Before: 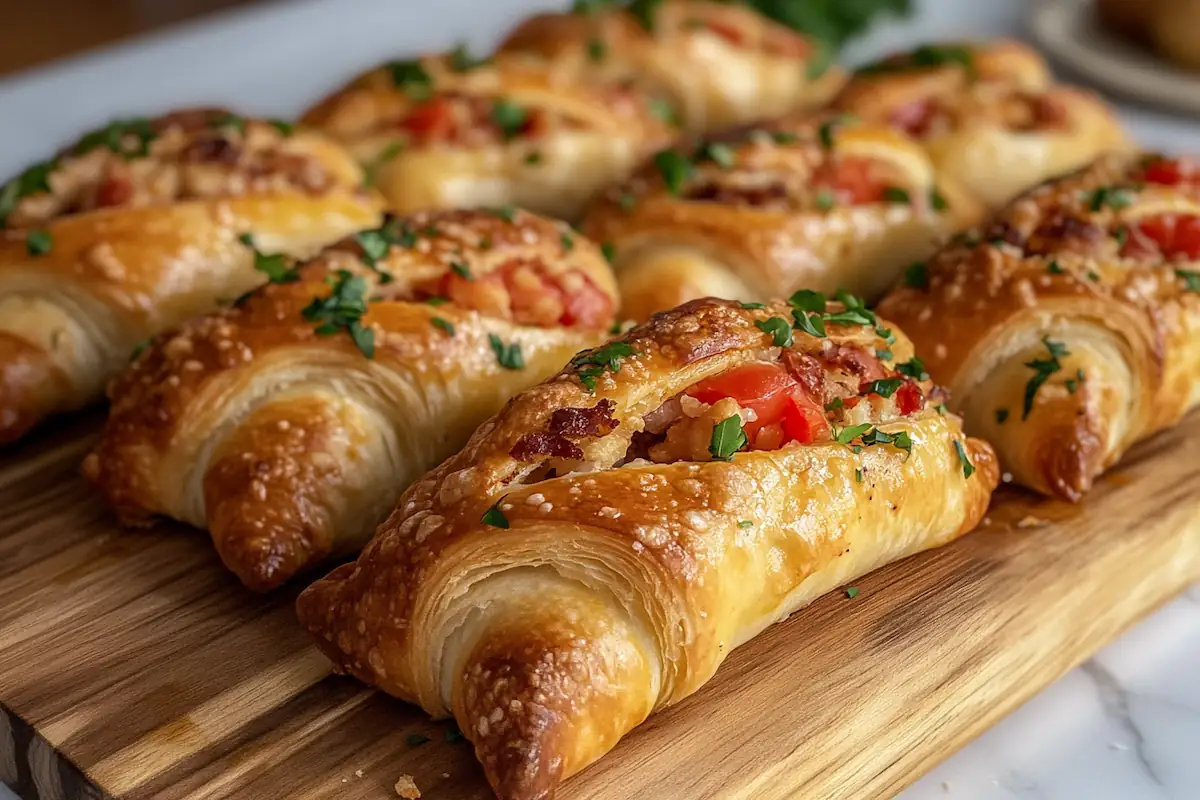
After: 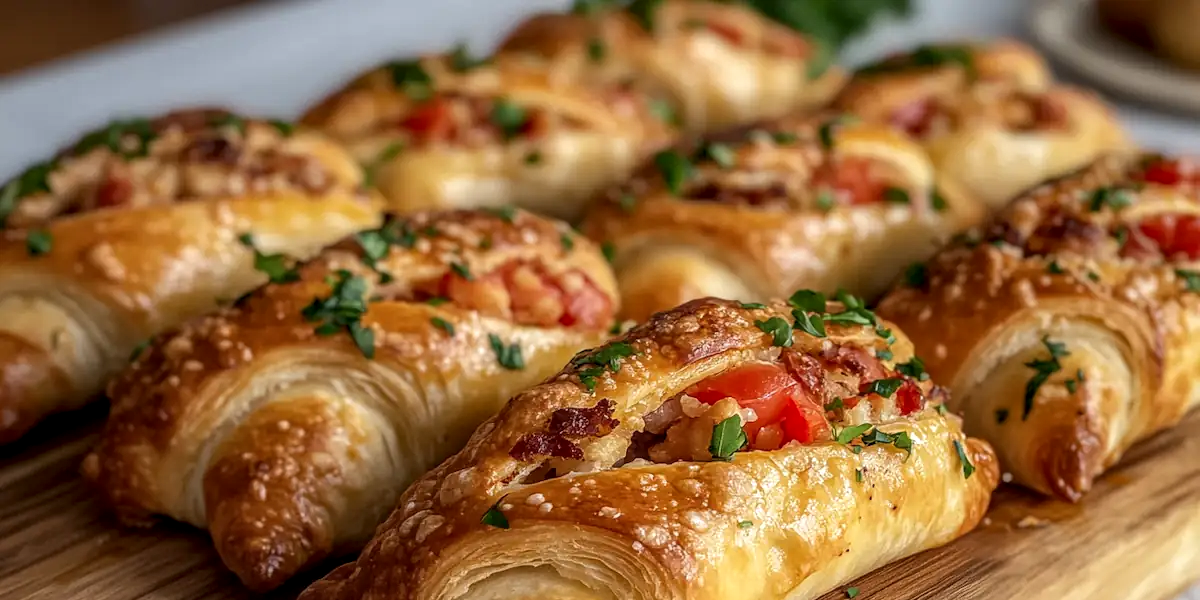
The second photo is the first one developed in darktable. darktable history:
crop: bottom 24.988%
local contrast: on, module defaults
